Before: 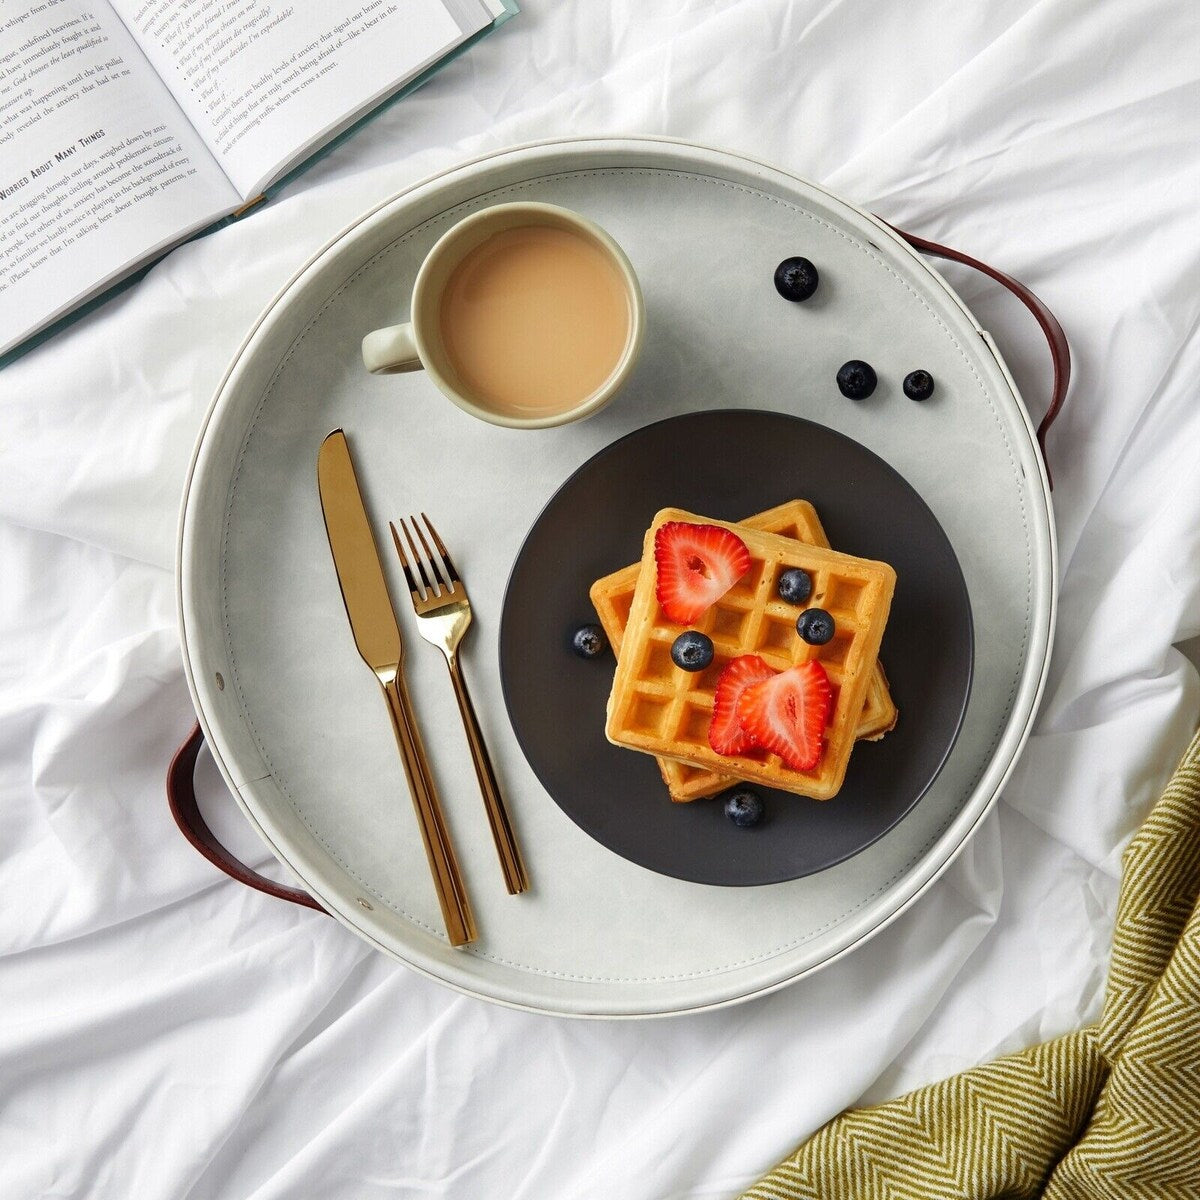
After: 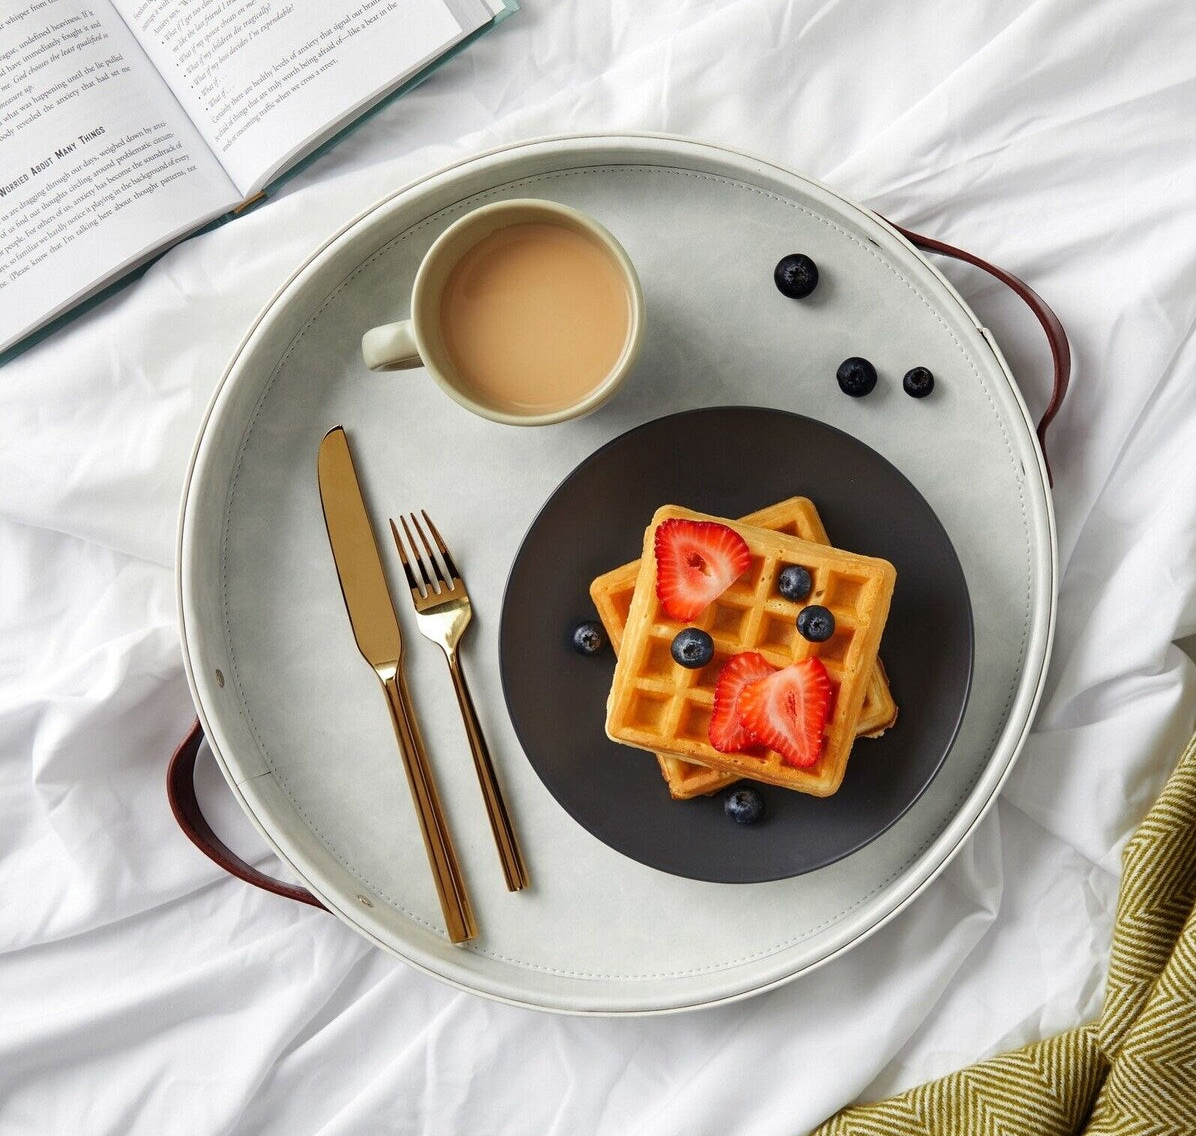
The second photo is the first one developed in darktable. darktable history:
crop: top 0.27%, right 0.262%, bottom 5.04%
